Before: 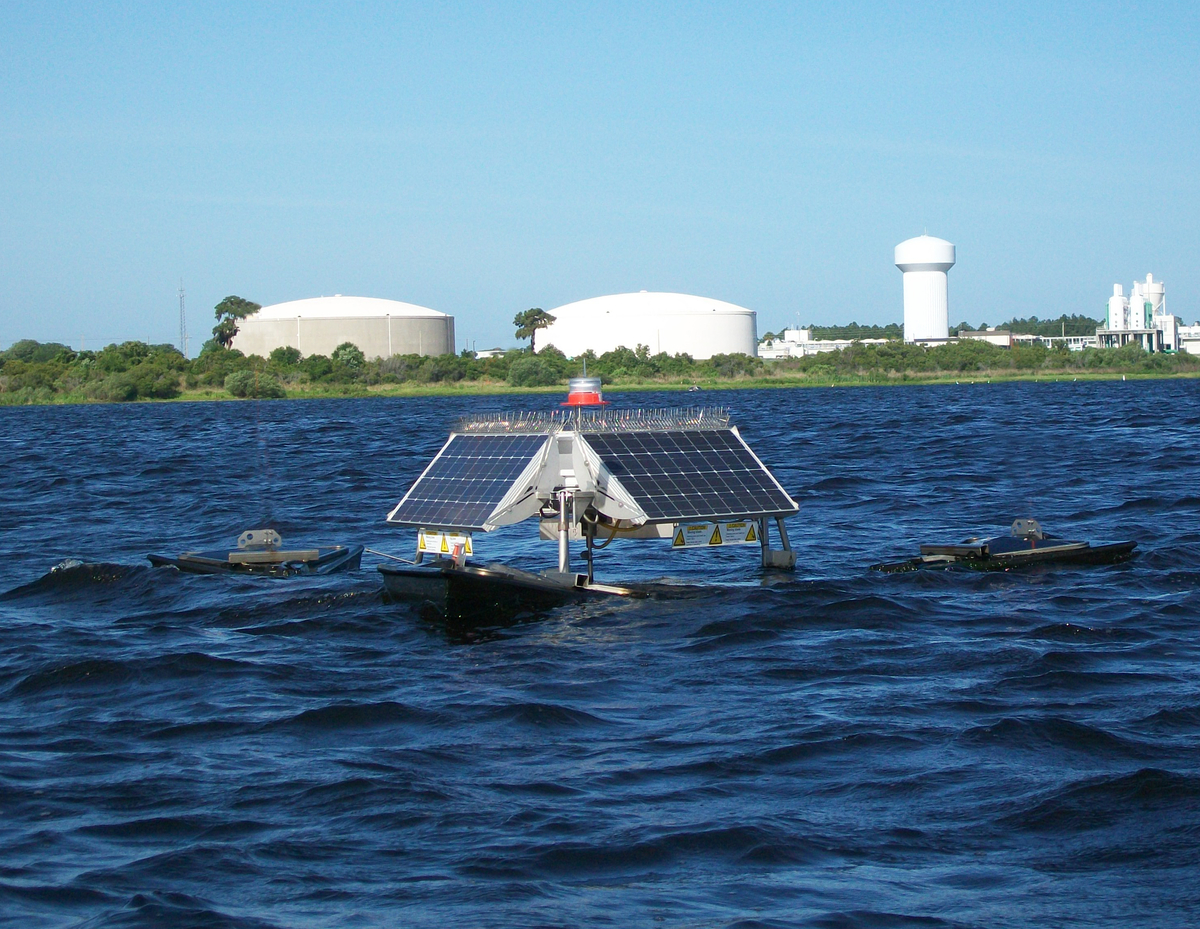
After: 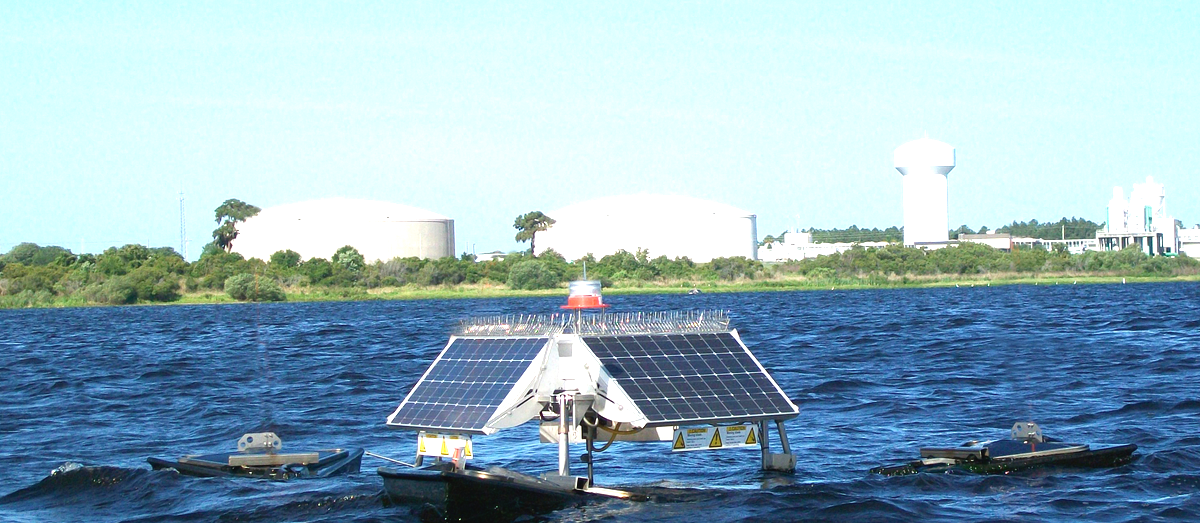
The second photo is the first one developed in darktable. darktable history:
crop and rotate: top 10.547%, bottom 33.136%
contrast brightness saturation: contrast -0.079, brightness -0.034, saturation -0.106
exposure: exposure 1.135 EV, compensate exposure bias true, compensate highlight preservation false
